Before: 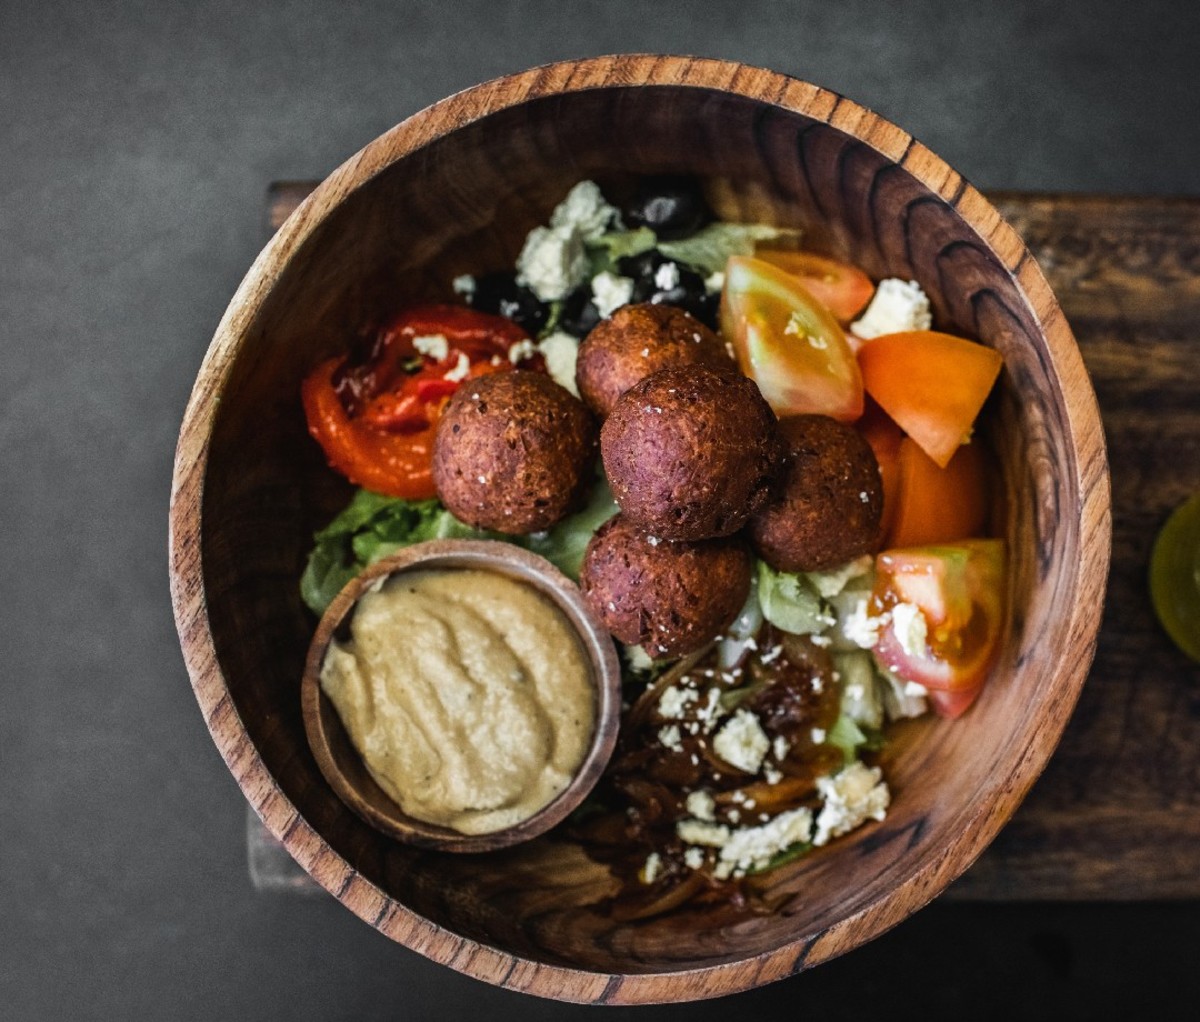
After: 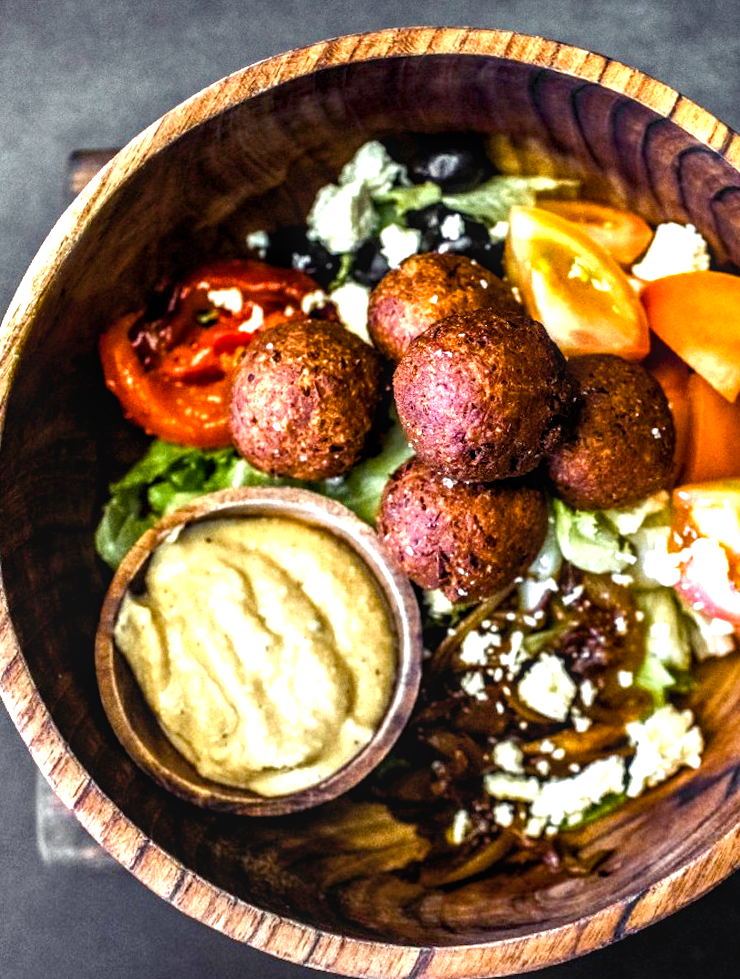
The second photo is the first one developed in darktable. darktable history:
exposure: exposure 1.061 EV, compensate highlight preservation false
rotate and perspective: rotation -1.68°, lens shift (vertical) -0.146, crop left 0.049, crop right 0.912, crop top 0.032, crop bottom 0.96
crop and rotate: left 15.446%, right 17.836%
local contrast: on, module defaults
color balance rgb: shadows lift › luminance -21.66%, shadows lift › chroma 6.57%, shadows lift › hue 270°, power › chroma 0.68%, power › hue 60°, highlights gain › luminance 6.08%, highlights gain › chroma 1.33%, highlights gain › hue 90°, global offset › luminance -0.87%, perceptual saturation grading › global saturation 26.86%, perceptual saturation grading › highlights -28.39%, perceptual saturation grading › mid-tones 15.22%, perceptual saturation grading › shadows 33.98%, perceptual brilliance grading › highlights 10%, perceptual brilliance grading › mid-tones 5%
white balance: red 0.967, blue 1.049
shadows and highlights: radius 334.93, shadows 63.48, highlights 6.06, compress 87.7%, highlights color adjustment 39.73%, soften with gaussian
